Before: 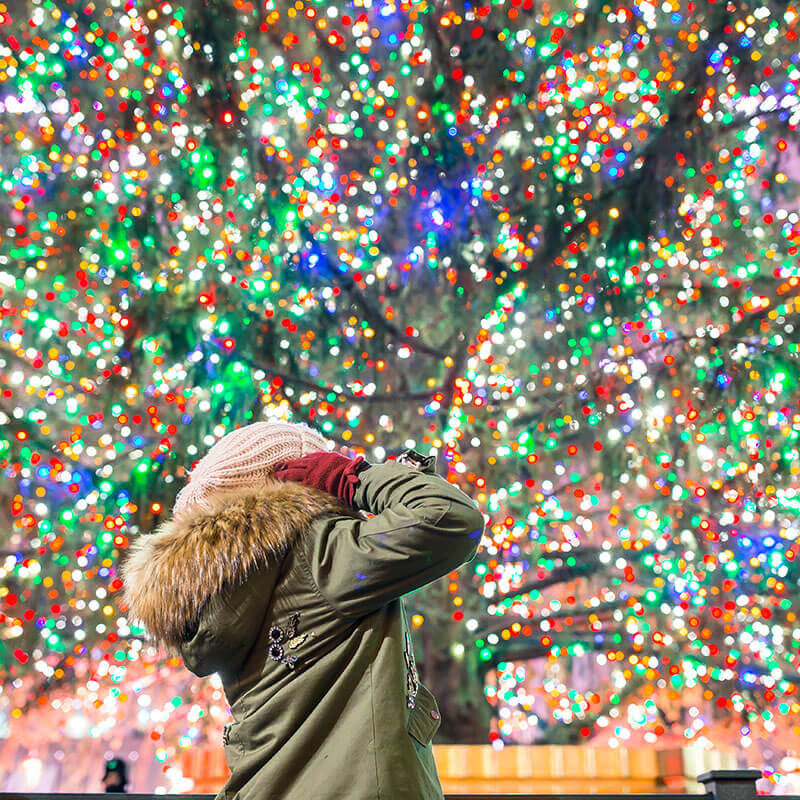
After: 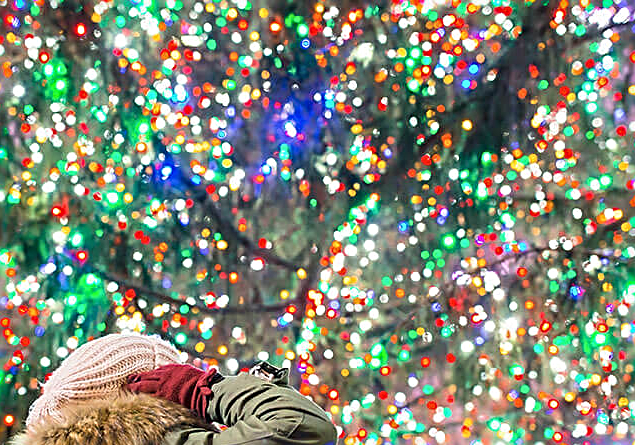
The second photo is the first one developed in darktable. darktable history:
sharpen: radius 2.676, amount 0.669
crop: left 18.38%, top 11.092%, right 2.134%, bottom 33.217%
